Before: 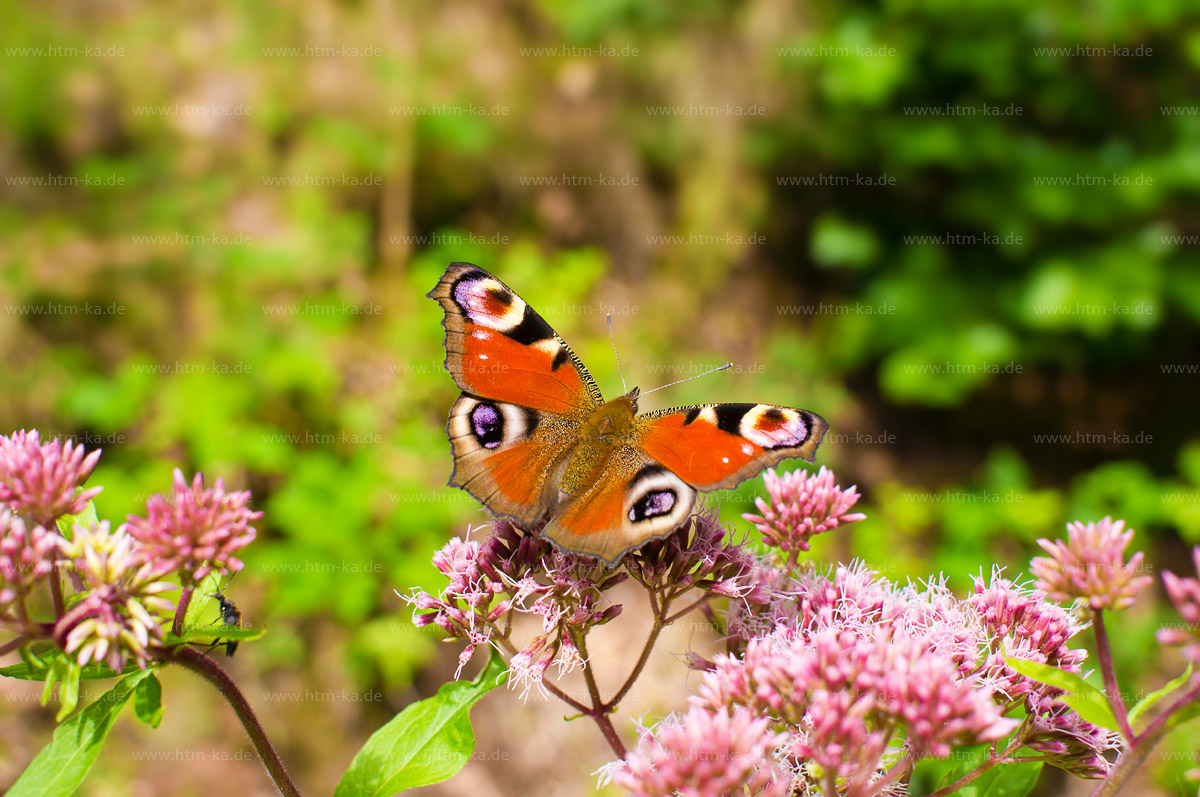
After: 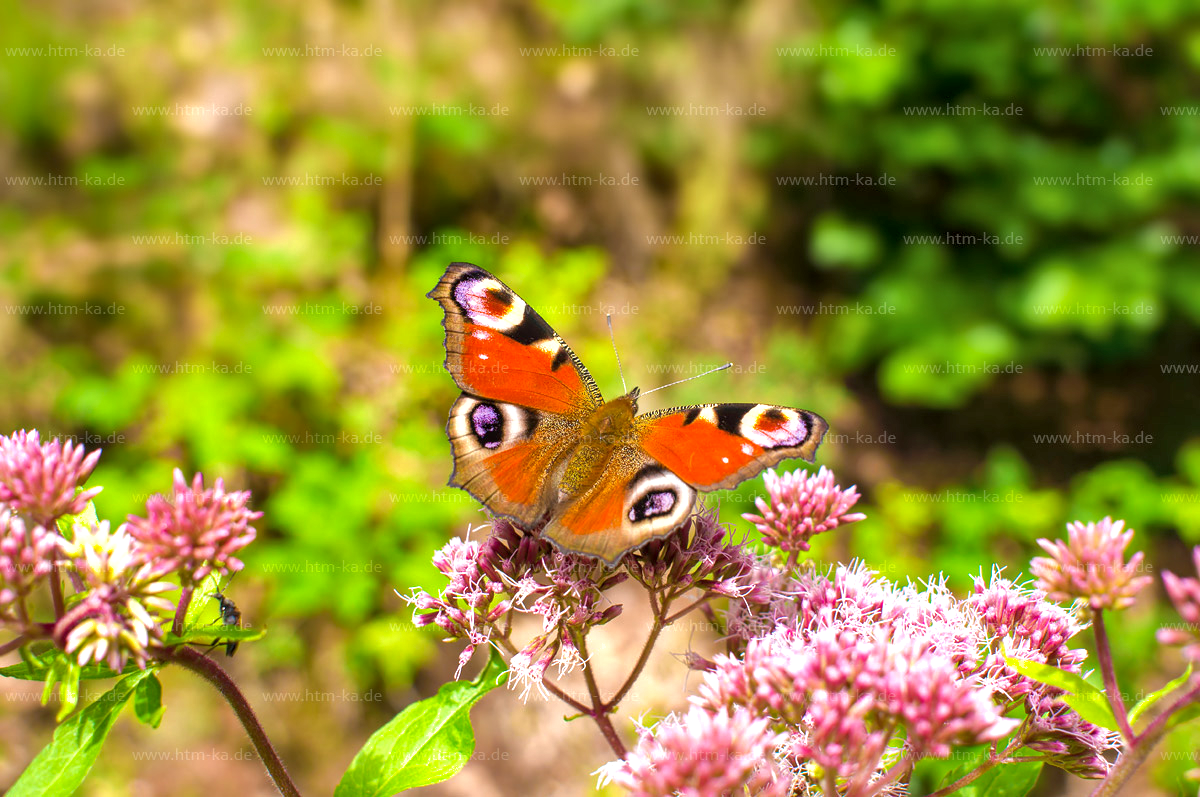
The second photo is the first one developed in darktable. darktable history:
shadows and highlights: on, module defaults
local contrast: on, module defaults
exposure: exposure 0.426 EV, compensate highlight preservation false
